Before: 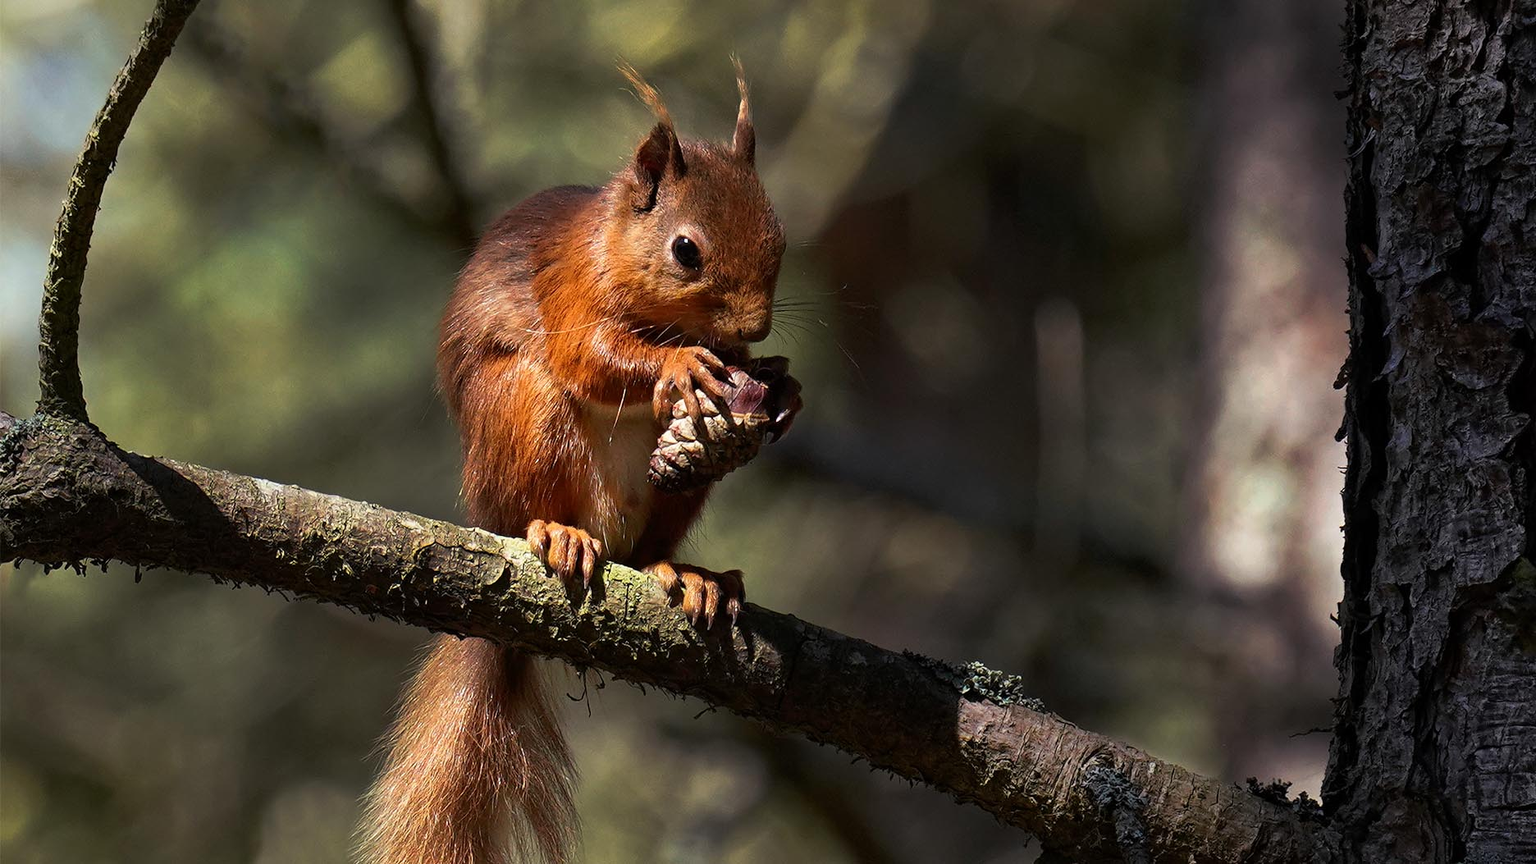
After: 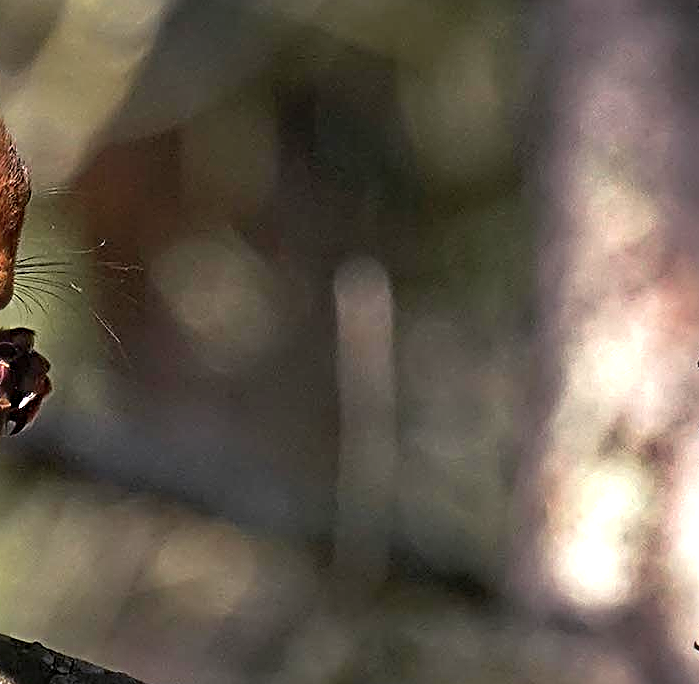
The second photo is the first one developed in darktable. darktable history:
exposure: black level correction 0, exposure 1.107 EV, compensate highlight preservation false
crop and rotate: left 49.556%, top 10.133%, right 13.091%, bottom 24.883%
sharpen: radius 3.65, amount 0.943
shadows and highlights: soften with gaussian
